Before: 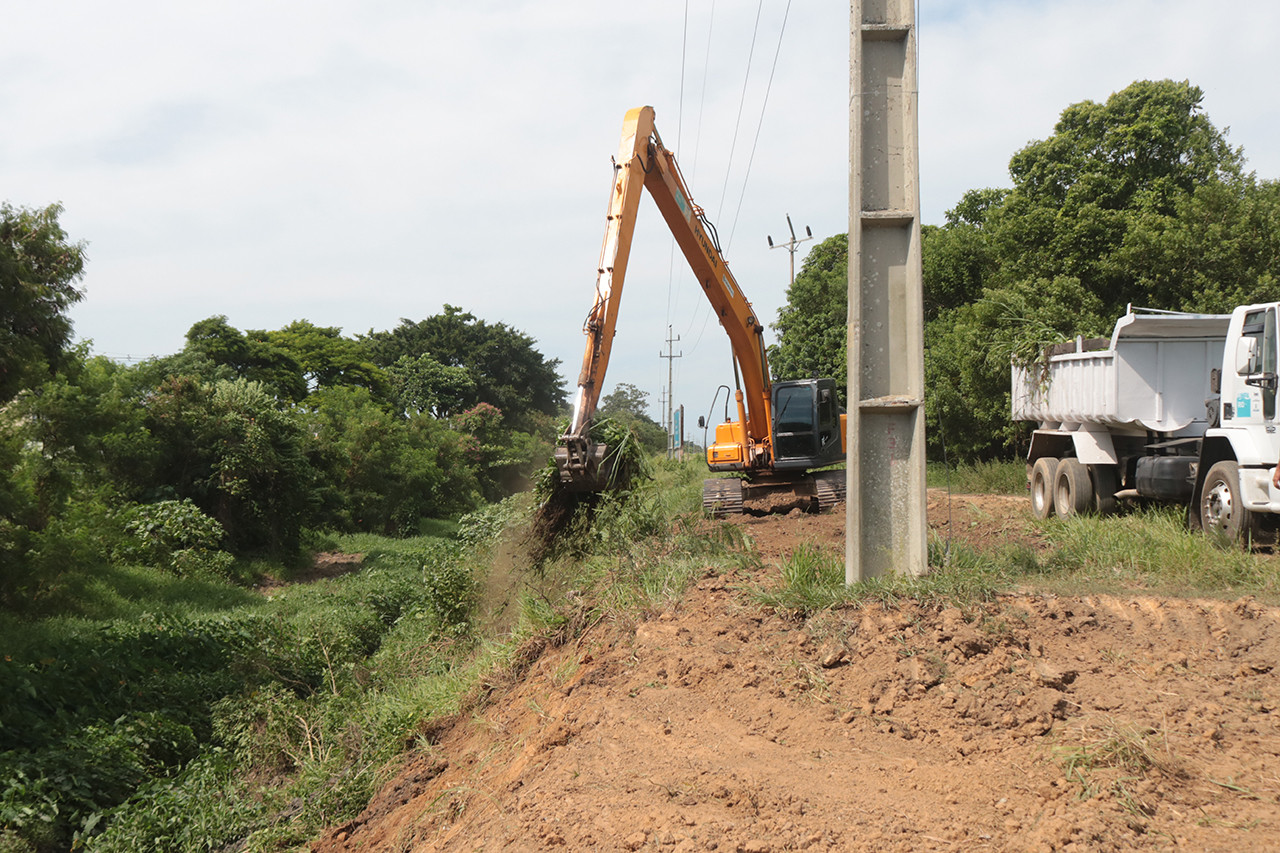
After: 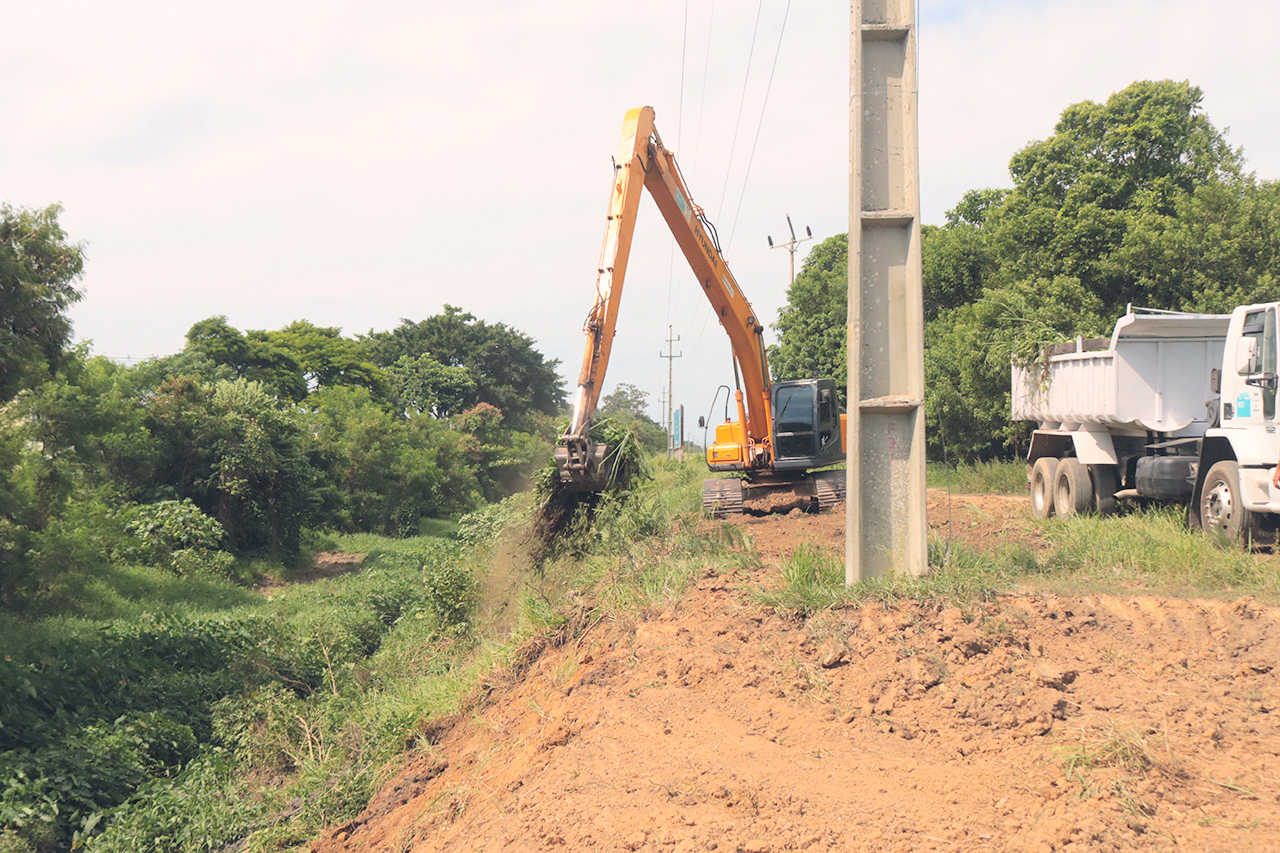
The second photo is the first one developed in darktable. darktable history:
color balance rgb: shadows lift › hue 87.51°, highlights gain › chroma 1.62%, highlights gain › hue 55.1°, global offset › chroma 0.06%, global offset › hue 253.66°, linear chroma grading › global chroma 0.5%
contrast brightness saturation: contrast 0.1, brightness 0.3, saturation 0.14
